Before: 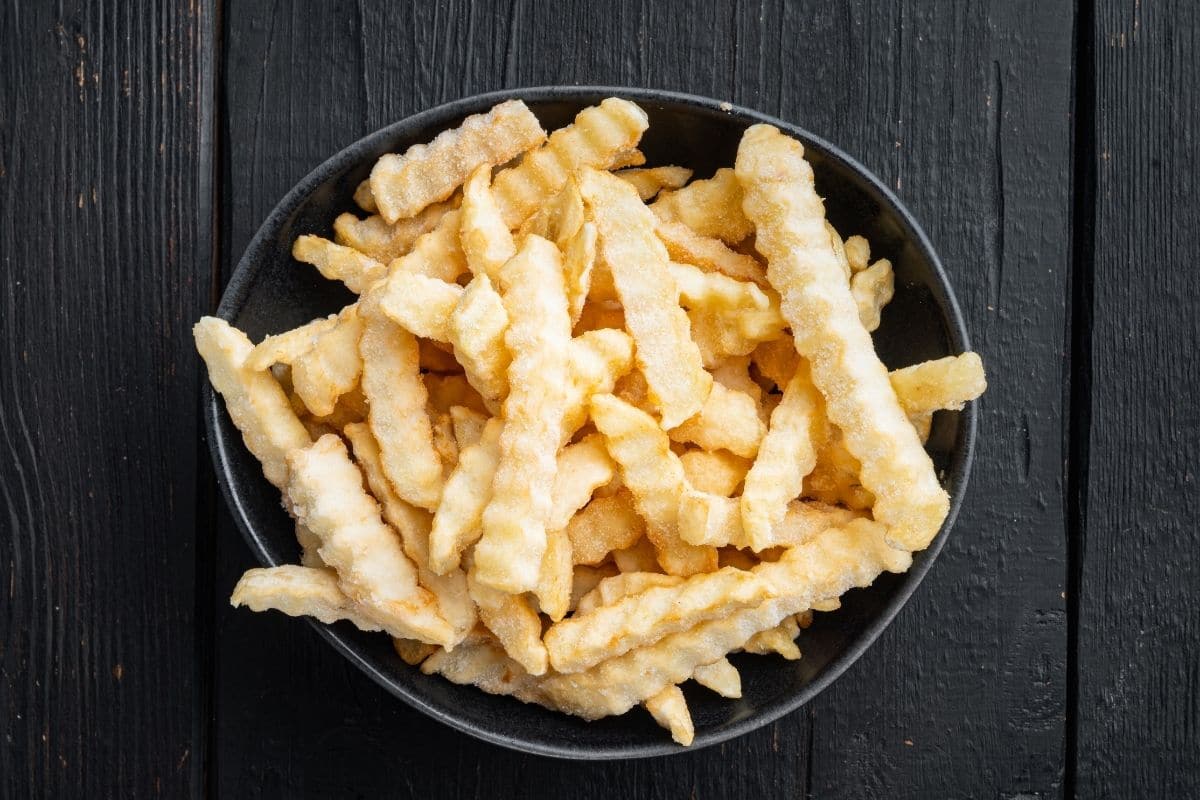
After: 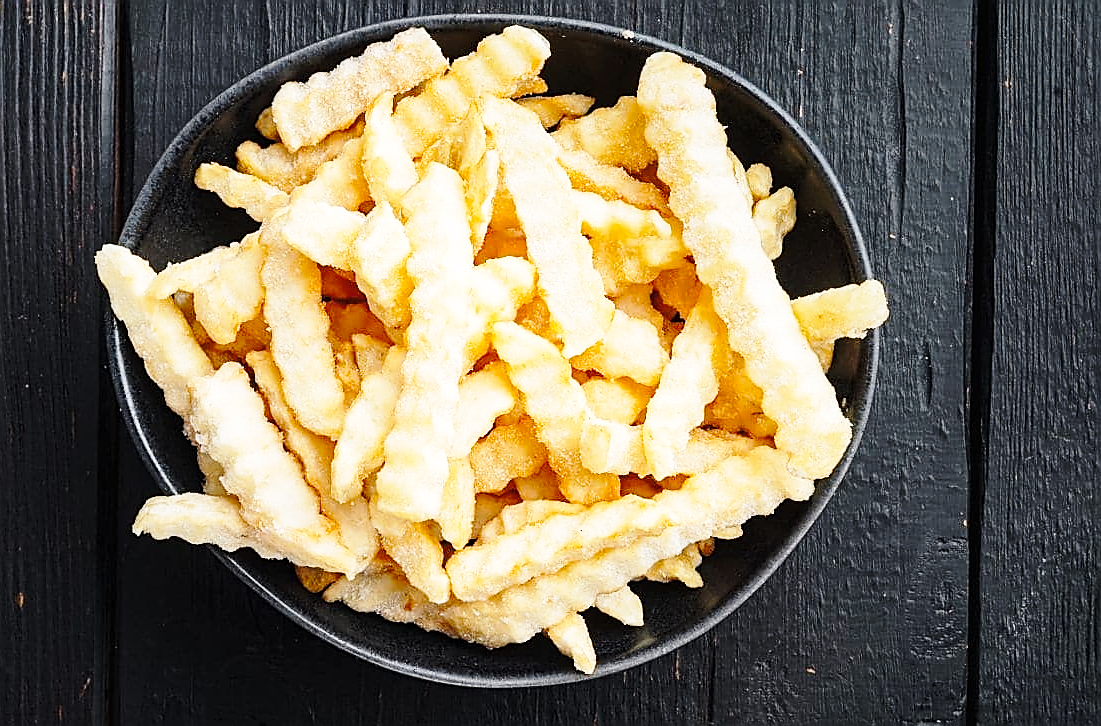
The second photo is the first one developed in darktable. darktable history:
shadows and highlights: shadows 25.24, highlights -24.09
crop and rotate: left 8.249%, top 9.229%
sharpen: radius 1.384, amount 1.256, threshold 0.642
base curve: curves: ch0 [(0, 0) (0.032, 0.037) (0.105, 0.228) (0.435, 0.76) (0.856, 0.983) (1, 1)], preserve colors none
